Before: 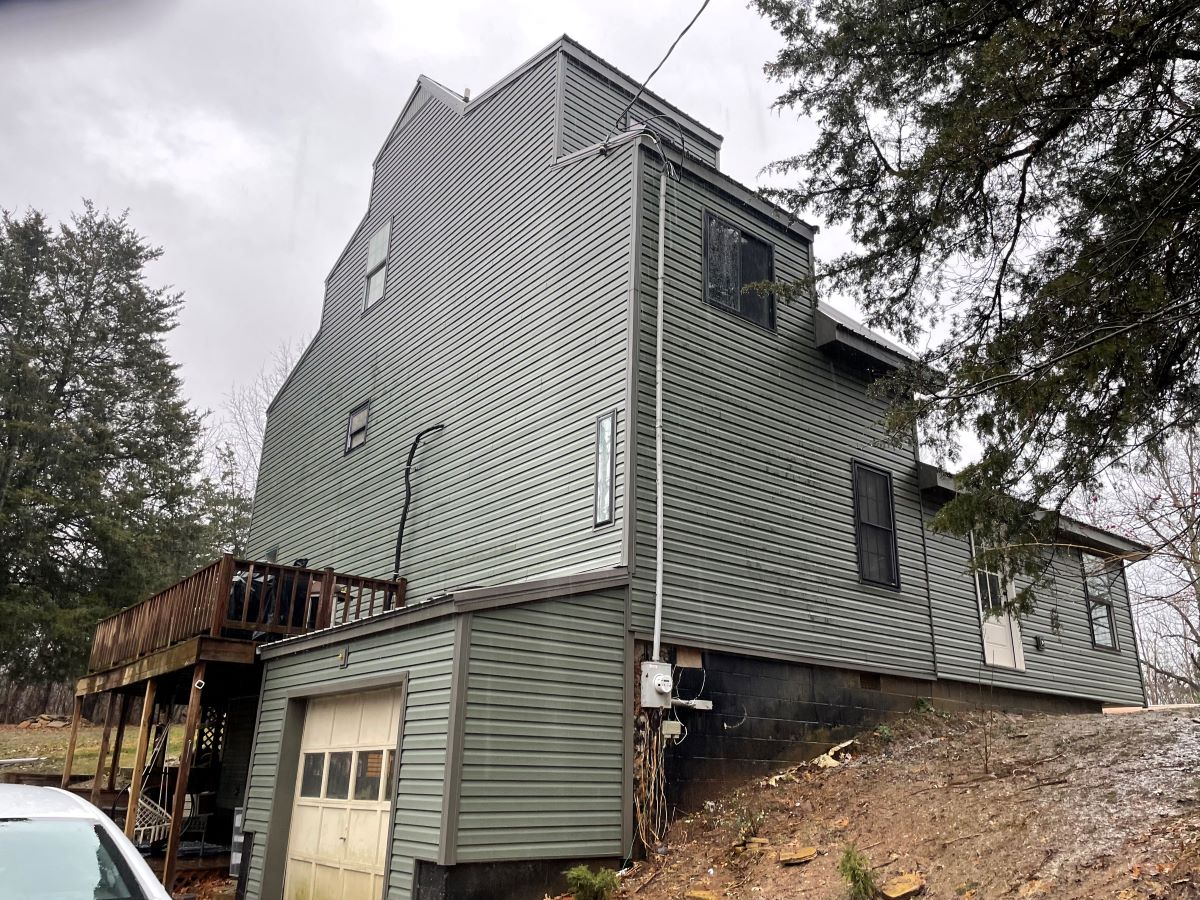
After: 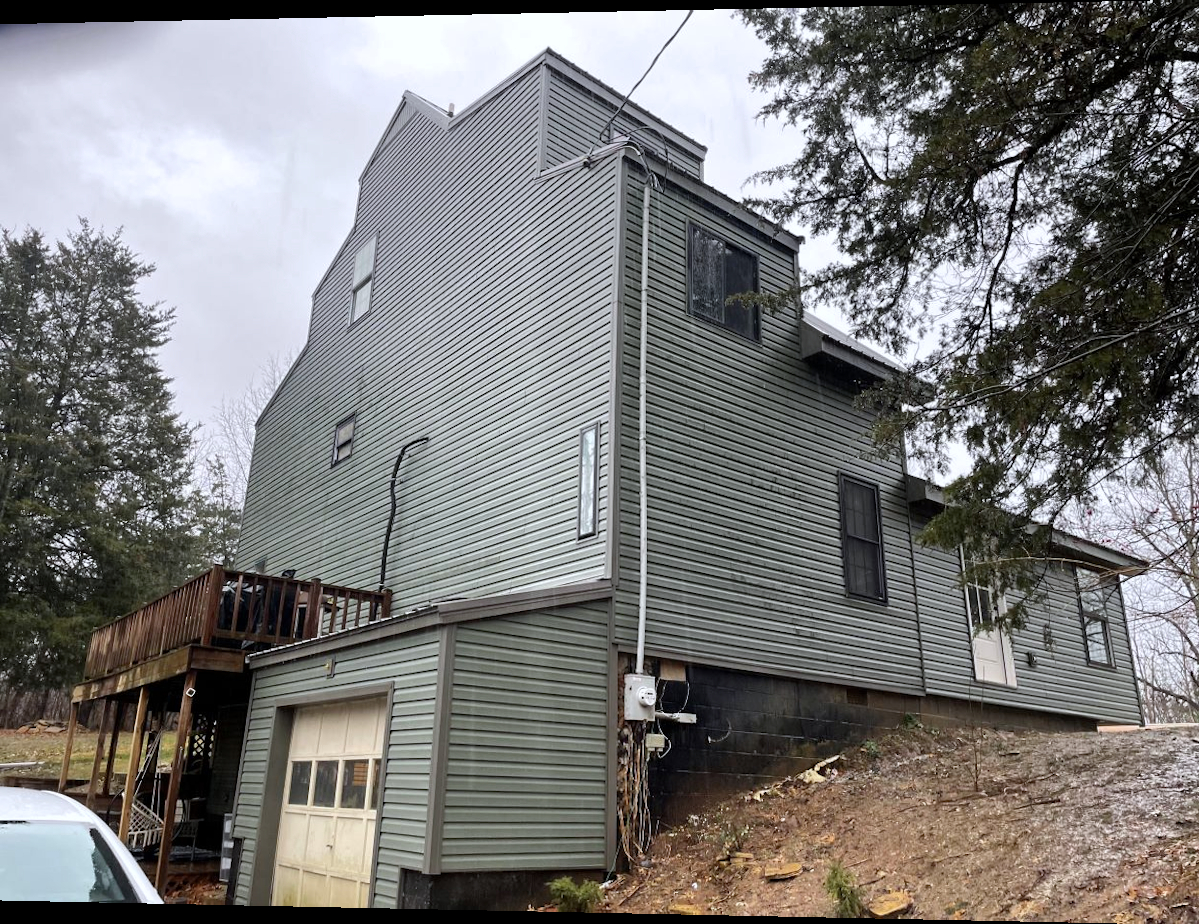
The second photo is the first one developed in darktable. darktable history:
rotate and perspective: lens shift (horizontal) -0.055, automatic cropping off
white balance: red 0.976, blue 1.04
